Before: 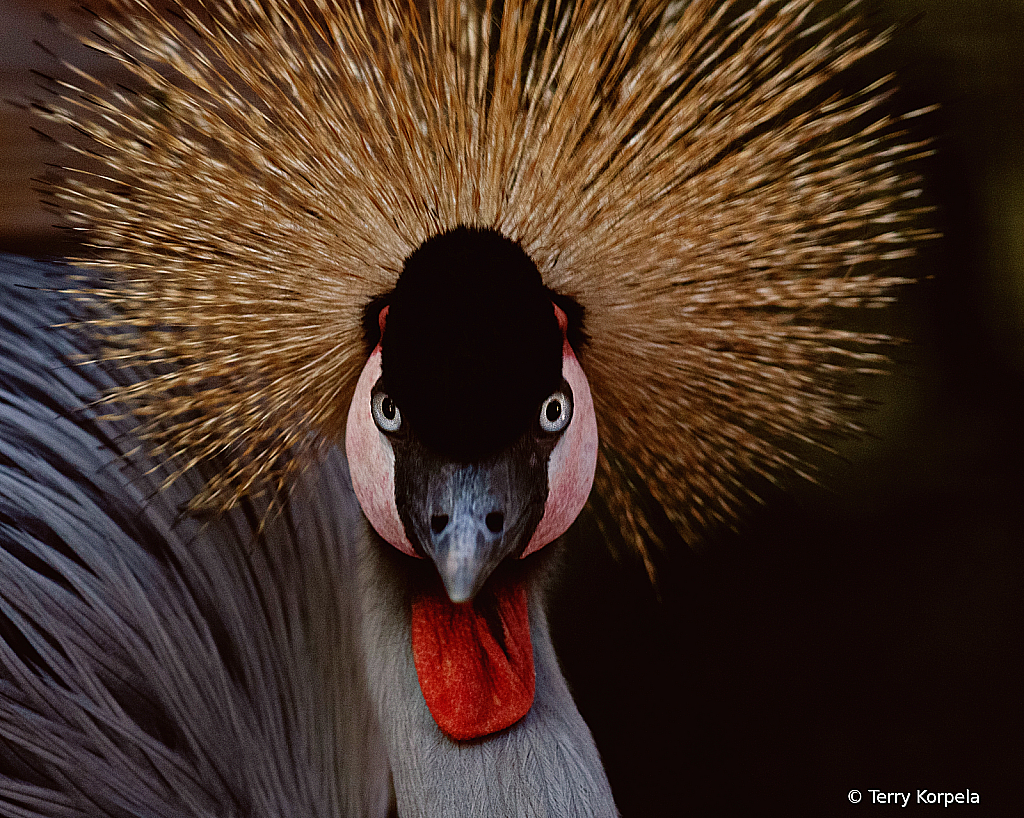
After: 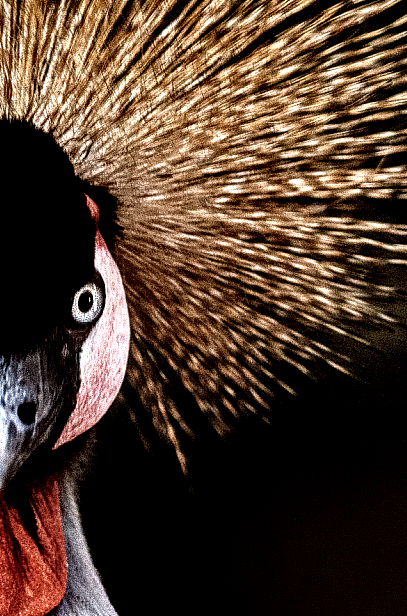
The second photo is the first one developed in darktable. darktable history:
crop: left 45.721%, top 13.393%, right 14.118%, bottom 10.01%
local contrast: highlights 115%, shadows 42%, detail 293%
